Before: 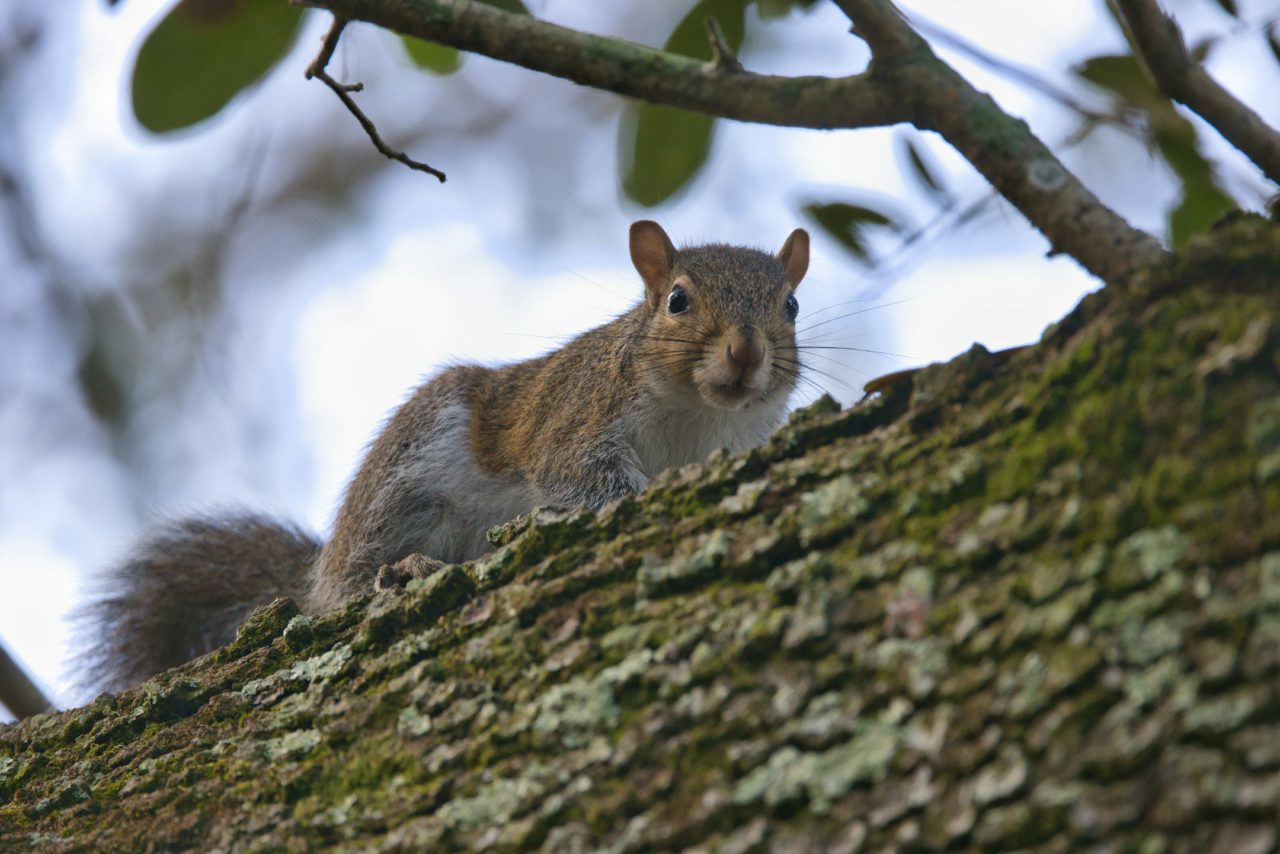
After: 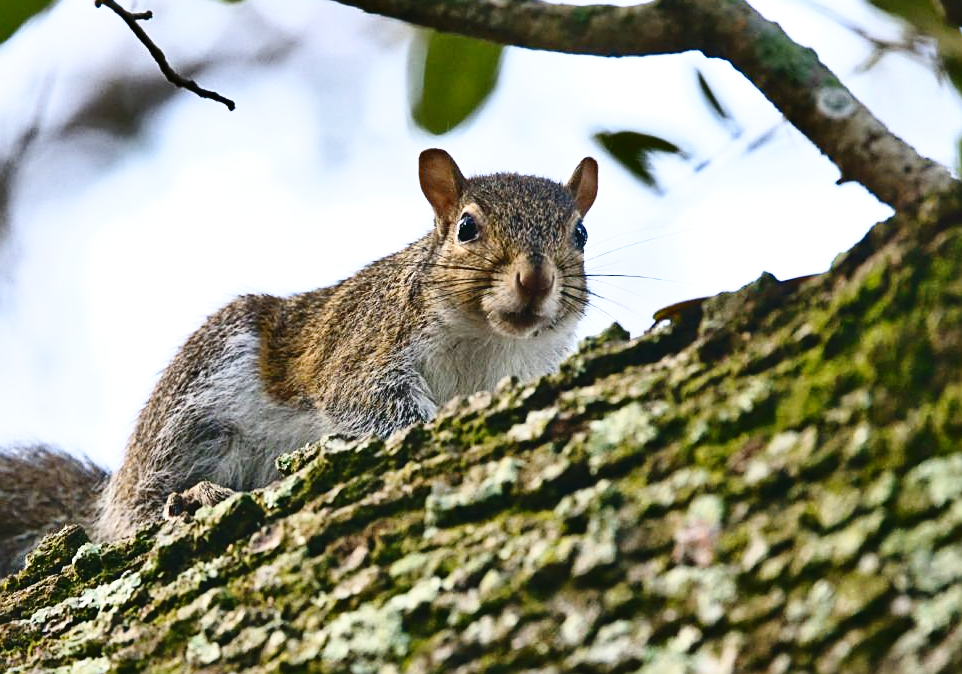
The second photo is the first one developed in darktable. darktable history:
base curve: curves: ch0 [(0, 0) (0.028, 0.03) (0.121, 0.232) (0.46, 0.748) (0.859, 0.968) (1, 1)], preserve colors none
shadows and highlights: radius 101.51, shadows 50.64, highlights -65.03, soften with gaussian
sharpen: on, module defaults
crop: left 16.555%, top 8.528%, right 8.284%, bottom 12.462%
exposure: exposure 0.189 EV, compensate highlight preservation false
tone curve: curves: ch0 [(0, 0) (0.003, 0.047) (0.011, 0.047) (0.025, 0.049) (0.044, 0.051) (0.069, 0.055) (0.1, 0.066) (0.136, 0.089) (0.177, 0.12) (0.224, 0.155) (0.277, 0.205) (0.335, 0.281) (0.399, 0.37) (0.468, 0.47) (0.543, 0.574) (0.623, 0.687) (0.709, 0.801) (0.801, 0.89) (0.898, 0.963) (1, 1)], color space Lab, independent channels, preserve colors none
tone equalizer: on, module defaults
